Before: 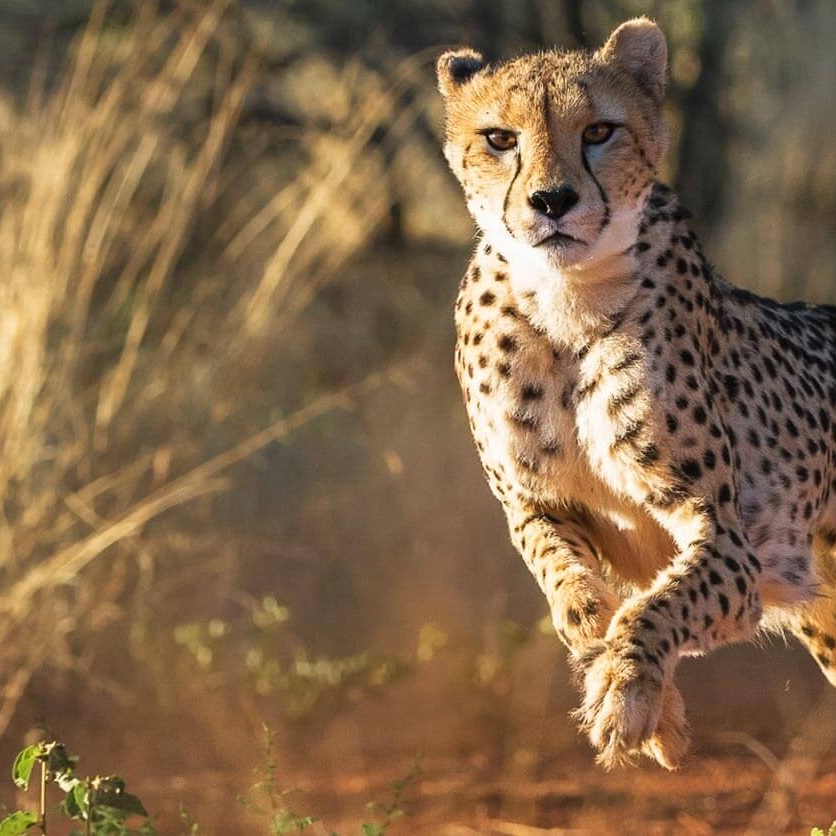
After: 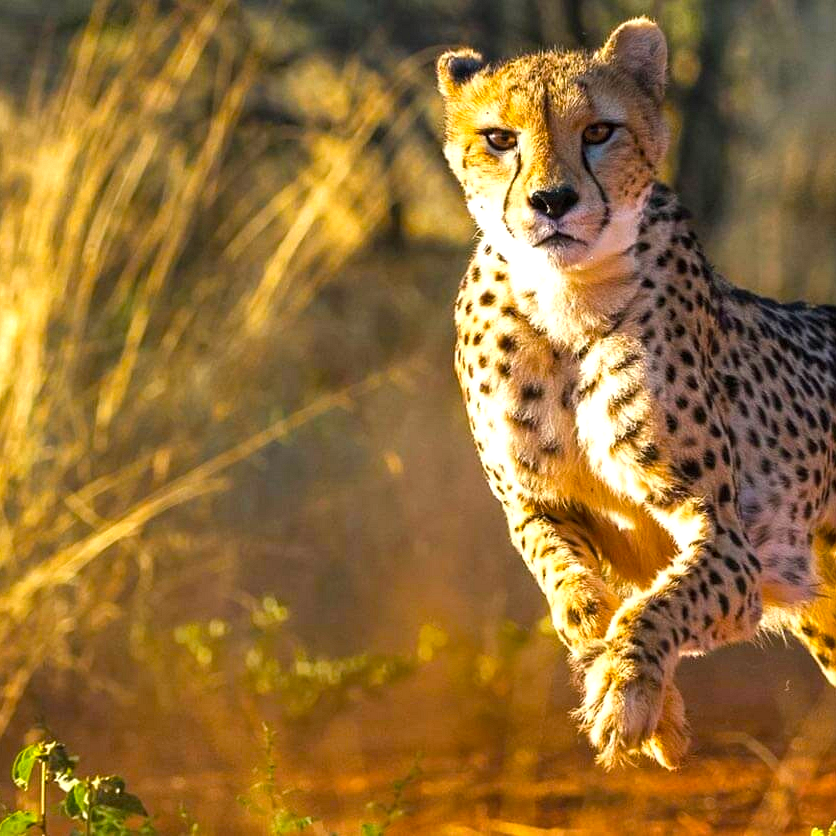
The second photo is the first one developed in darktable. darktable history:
local contrast: highlights 100%, shadows 100%, detail 120%, midtone range 0.2
color balance rgb: perceptual saturation grading › global saturation 36%, perceptual brilliance grading › global brilliance 10%, global vibrance 20%
